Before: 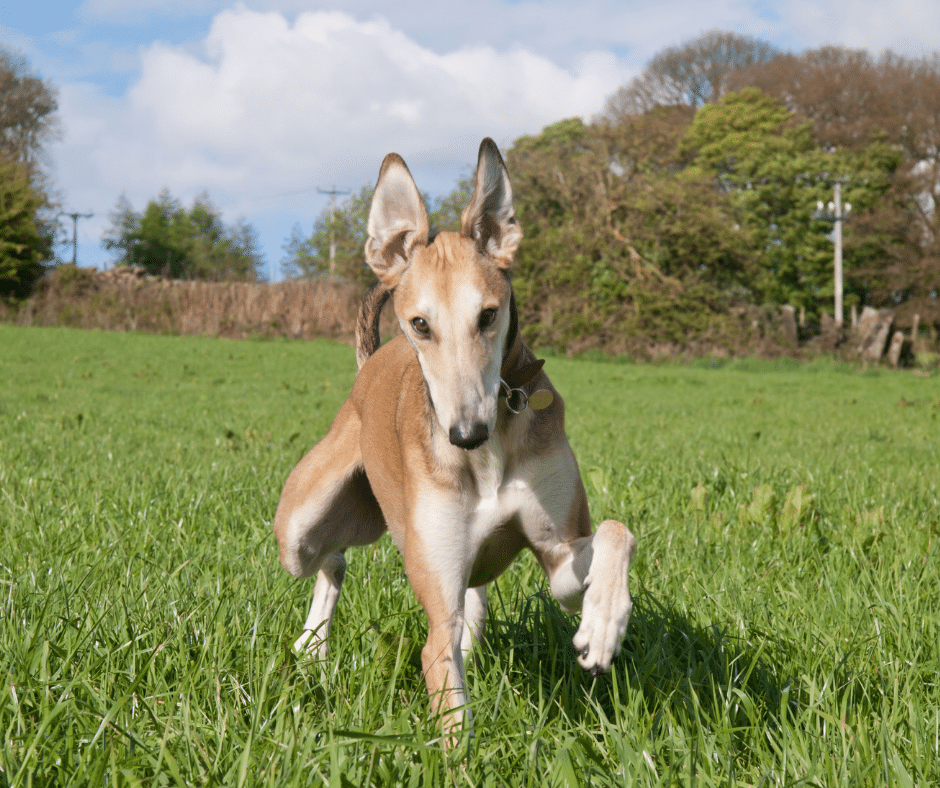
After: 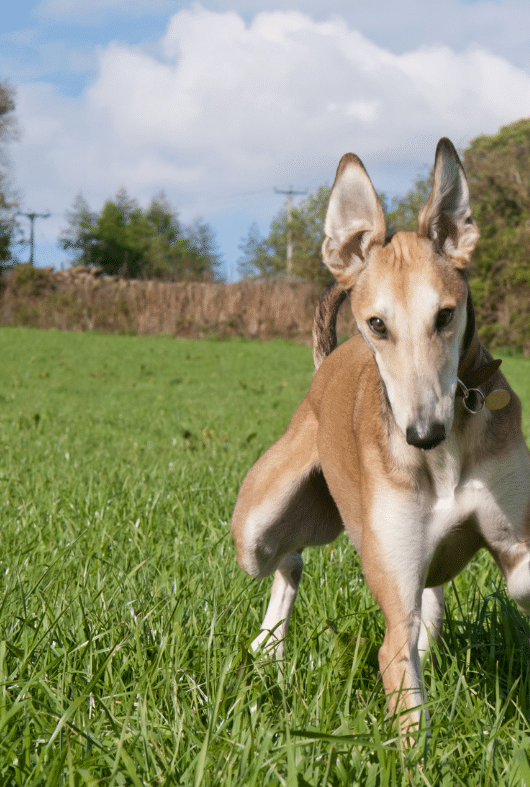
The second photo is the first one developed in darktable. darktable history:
crop: left 4.662%, right 38.869%
contrast brightness saturation: contrast 0.025, brightness -0.045
